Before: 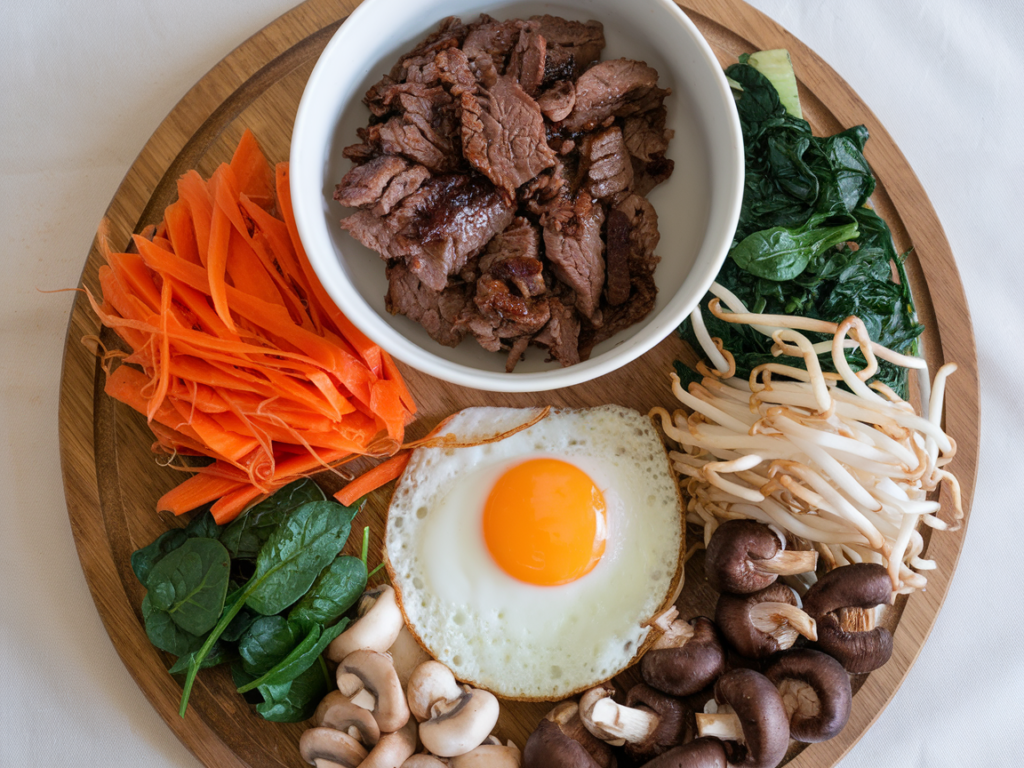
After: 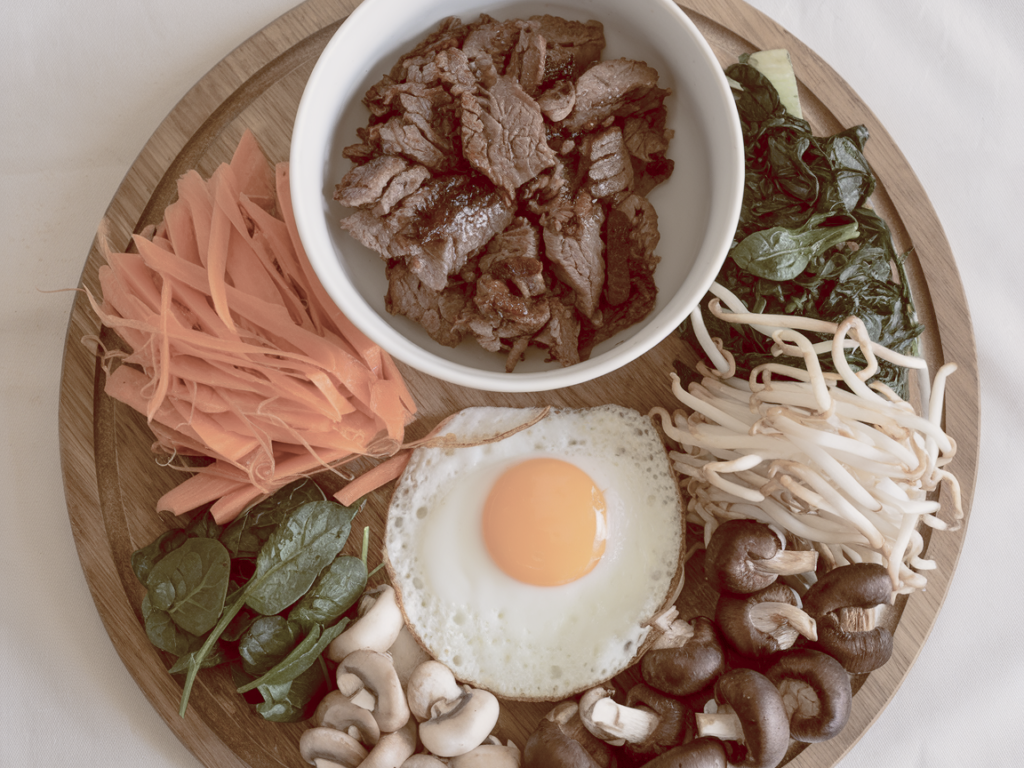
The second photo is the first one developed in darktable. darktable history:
color contrast: green-magenta contrast 0.8, blue-yellow contrast 1.1, unbound 0
color balance rgb: shadows lift › luminance 1%, shadows lift › chroma 0.2%, shadows lift › hue 20°, power › luminance 1%, power › chroma 0.4%, power › hue 34°, highlights gain › luminance 0.8%, highlights gain › chroma 0.4%, highlights gain › hue 44°, global offset › chroma 0.4%, global offset › hue 34°, white fulcrum 0.08 EV, linear chroma grading › shadows -7%, linear chroma grading › highlights -7%, linear chroma grading › global chroma -10%, linear chroma grading › mid-tones -8%, perceptual saturation grading › global saturation -28%, perceptual saturation grading › highlights -20%, perceptual saturation grading › mid-tones -24%, perceptual saturation grading › shadows -24%, perceptual brilliance grading › global brilliance -1%, perceptual brilliance grading › highlights -1%, perceptual brilliance grading › mid-tones -1%, perceptual brilliance grading › shadows -1%, global vibrance -17%, contrast -6%
contrast brightness saturation: contrast 0.07, brightness 0.08, saturation 0.18
